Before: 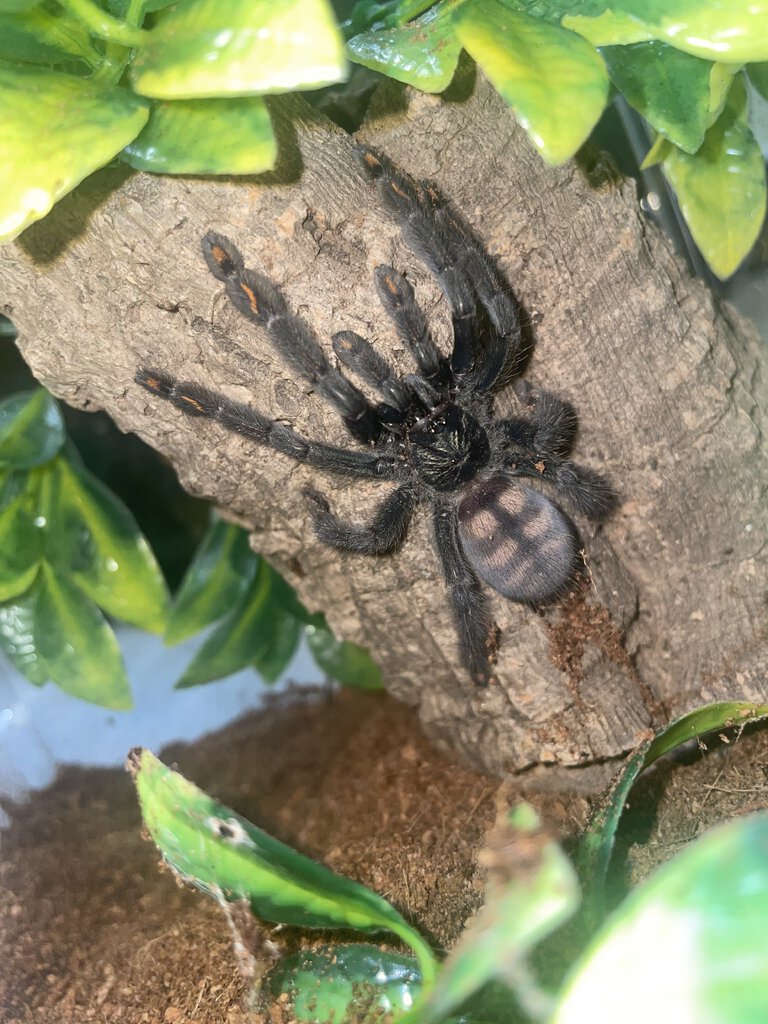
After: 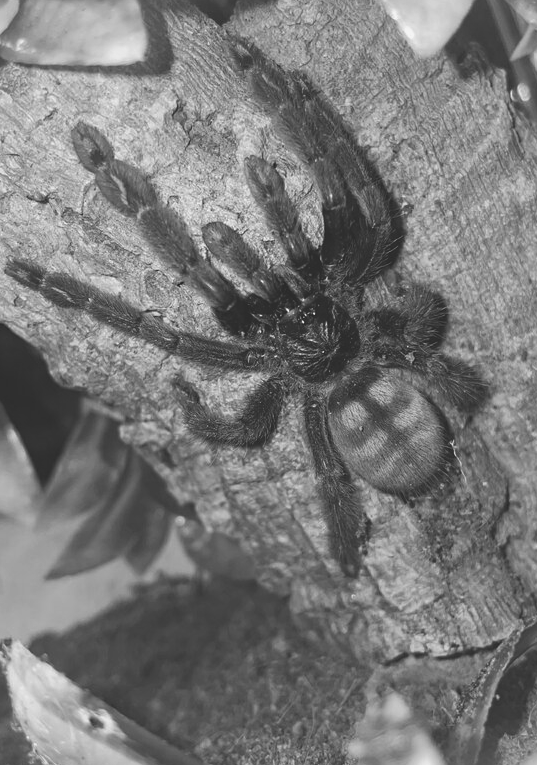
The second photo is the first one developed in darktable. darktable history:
crop and rotate: left 17.046%, top 10.659%, right 12.989%, bottom 14.553%
haze removal: compatibility mode true, adaptive false
exposure: black level correction -0.025, exposure -0.117 EV, compensate highlight preservation false
monochrome: a 32, b 64, size 2.3
